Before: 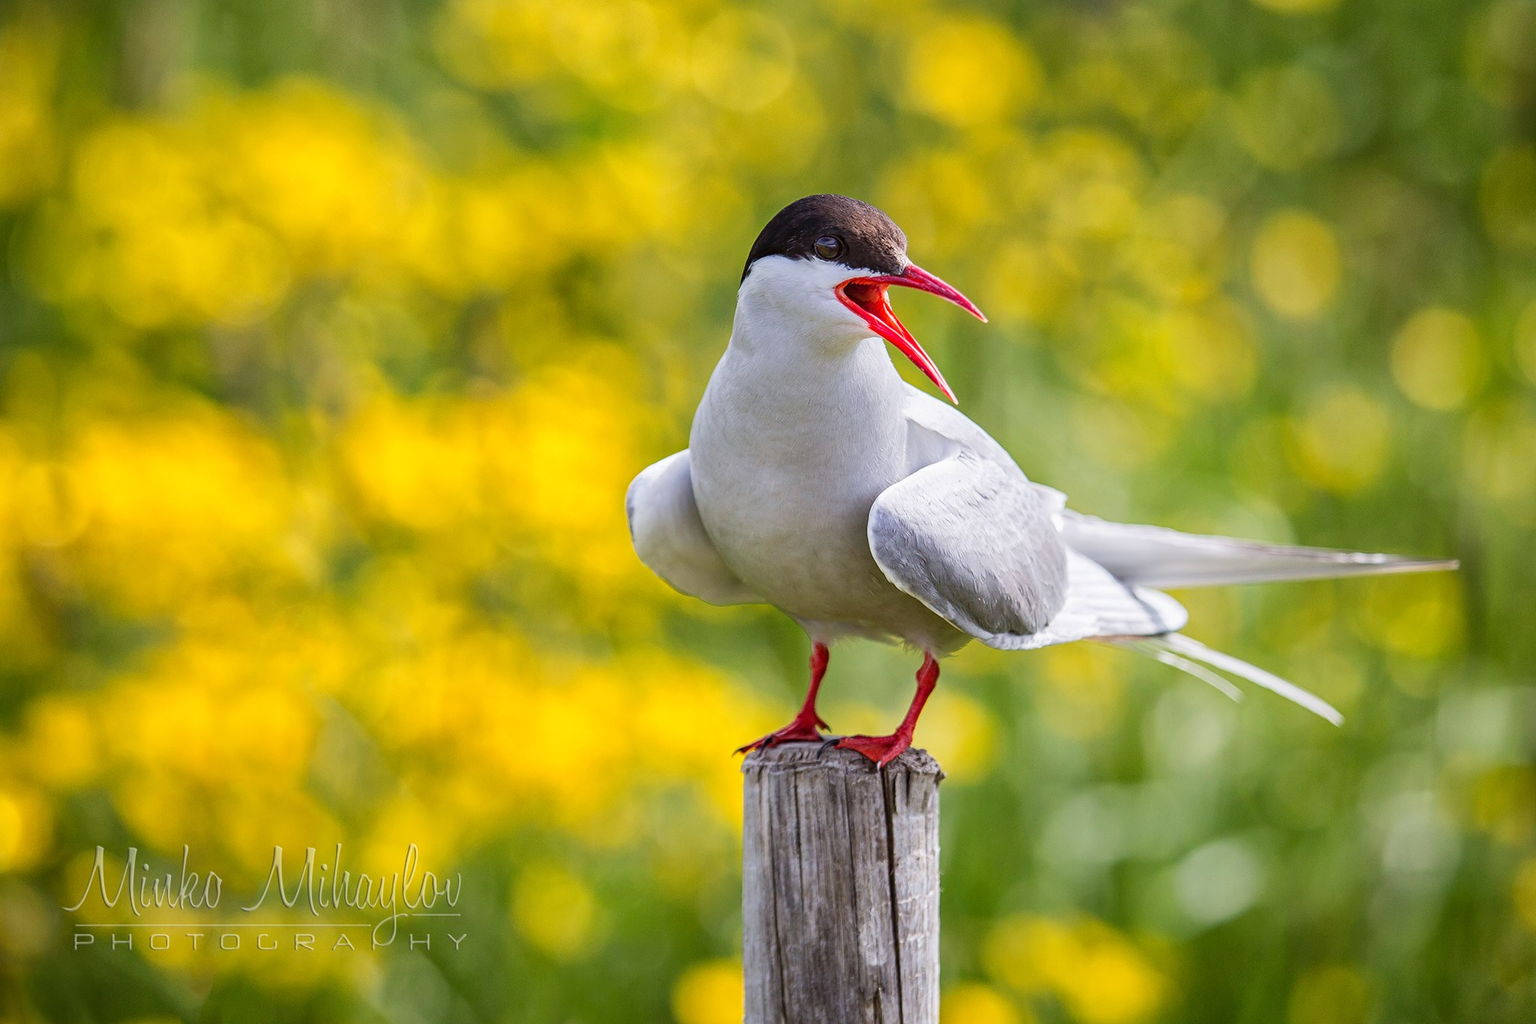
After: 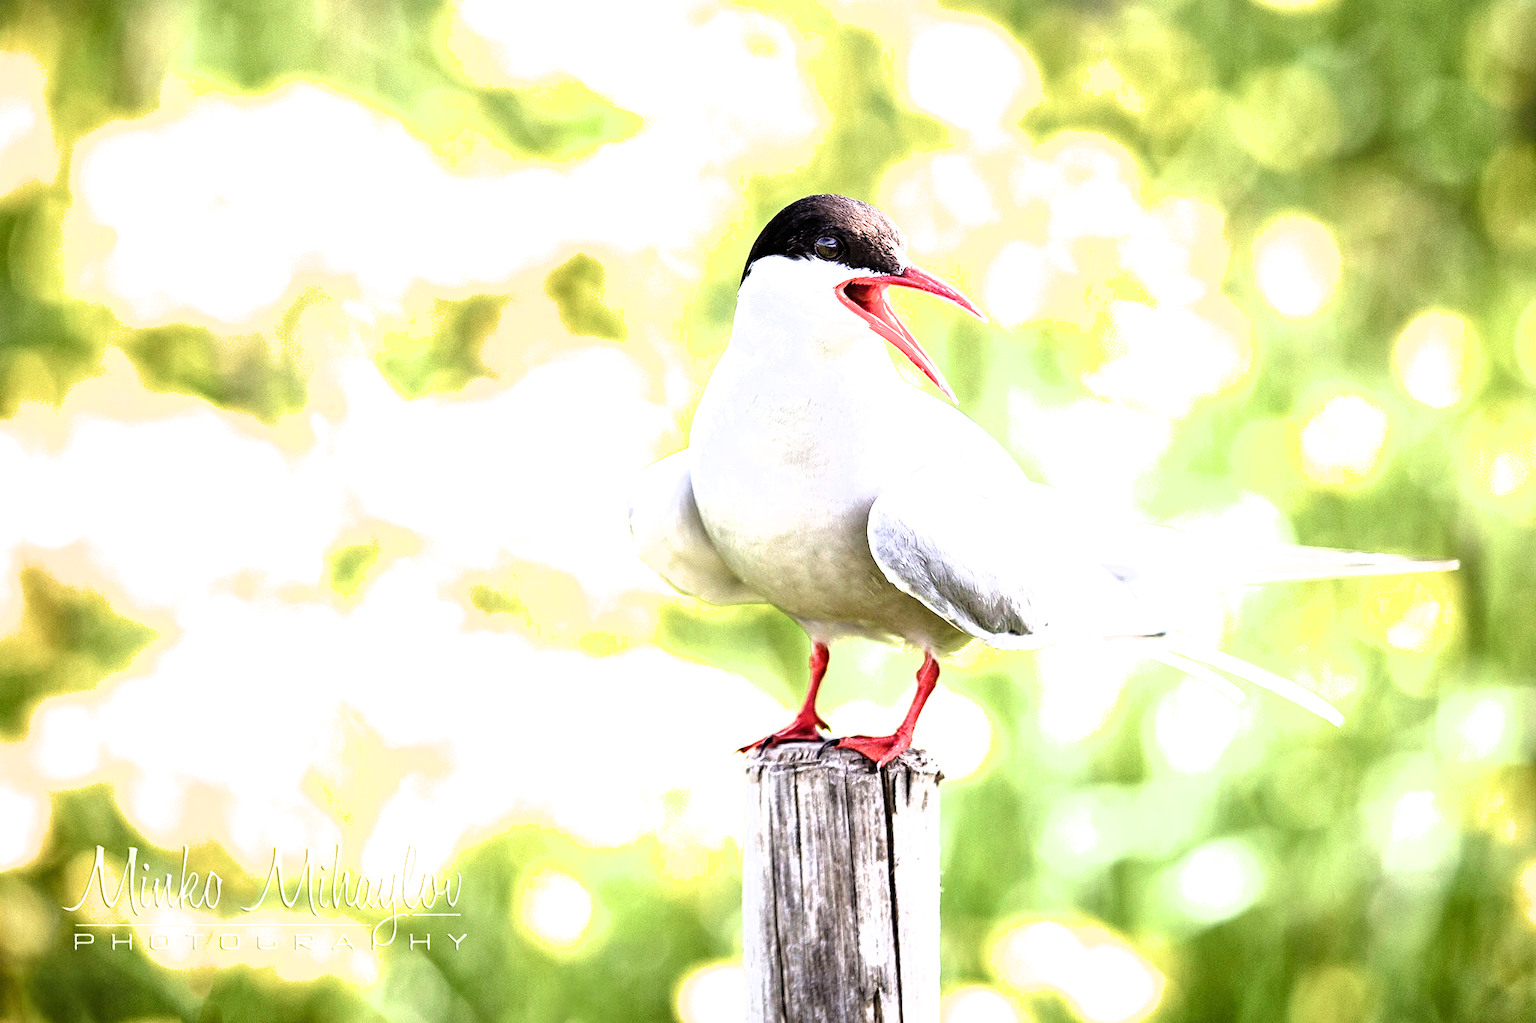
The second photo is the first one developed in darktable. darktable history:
exposure: black level correction 0, exposure 1.199 EV, compensate highlight preservation false
filmic rgb: black relative exposure -8.18 EV, white relative exposure 2.21 EV, hardness 7.16, latitude 86.45%, contrast 1.688, highlights saturation mix -3.92%, shadows ↔ highlights balance -2.36%, contrast in shadows safe
